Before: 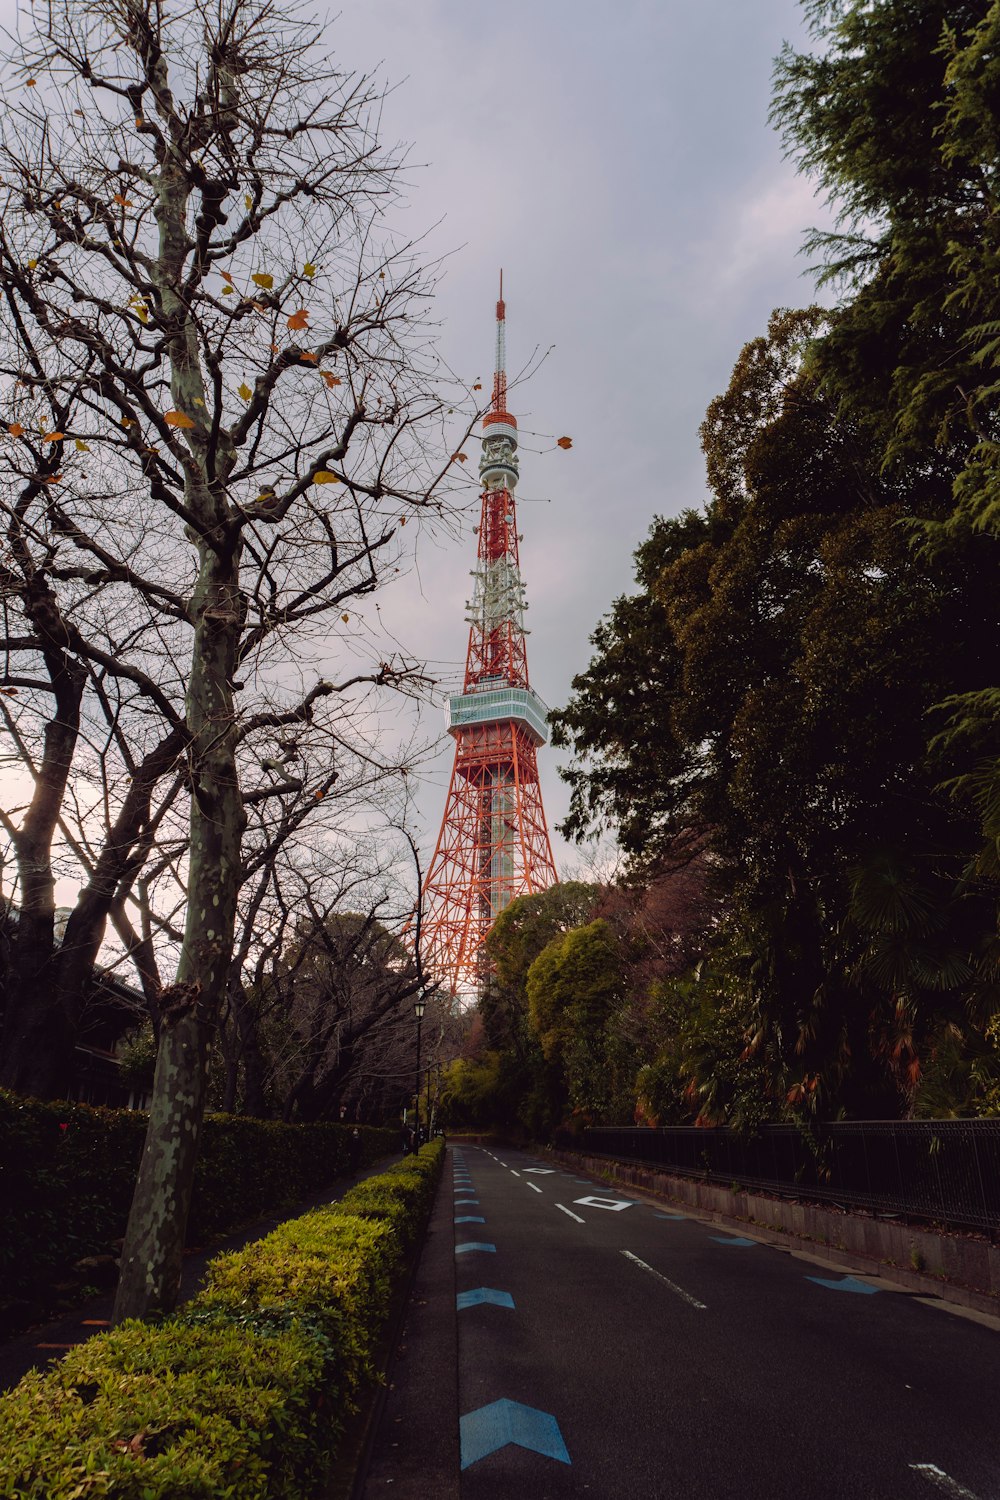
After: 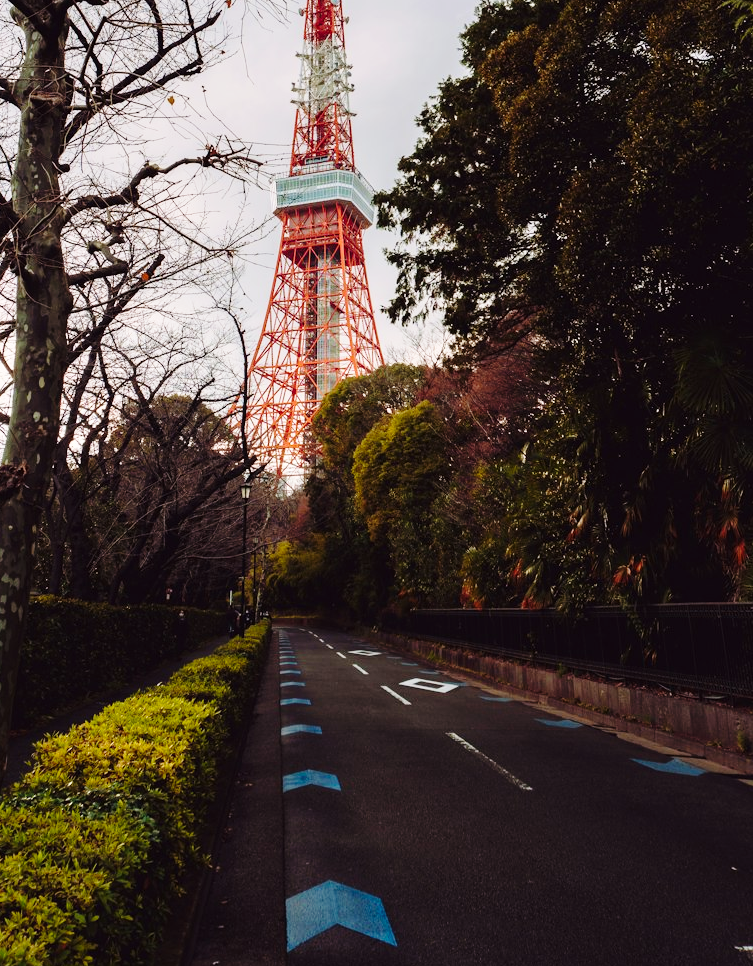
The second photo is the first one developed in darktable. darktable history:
base curve: curves: ch0 [(0, 0) (0.028, 0.03) (0.121, 0.232) (0.46, 0.748) (0.859, 0.968) (1, 1)], preserve colors none
crop and rotate: left 17.429%, top 34.6%, right 7.22%, bottom 0.946%
